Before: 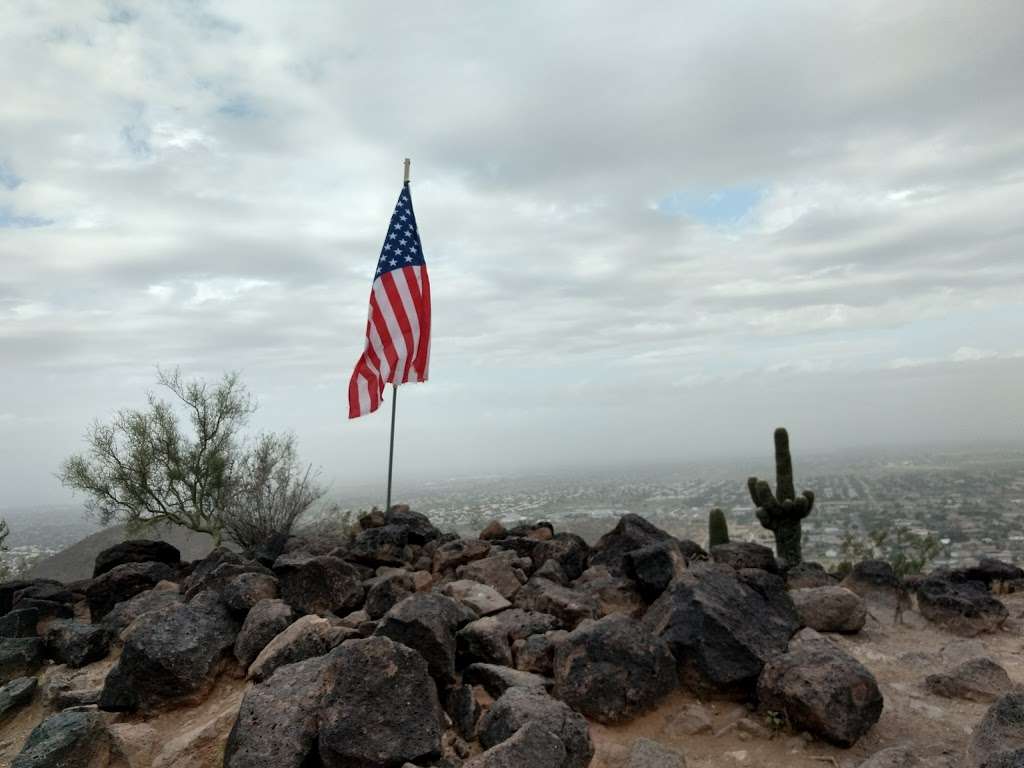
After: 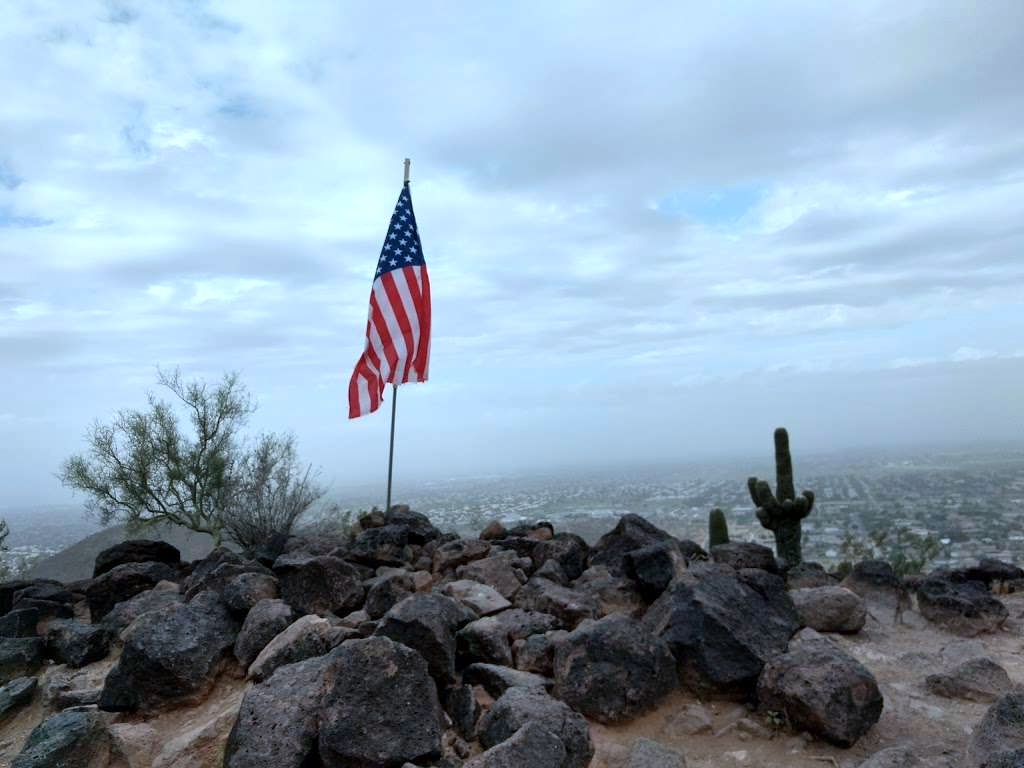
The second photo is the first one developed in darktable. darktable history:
exposure: exposure 0.129 EV, compensate highlight preservation false
color calibration: x 0.382, y 0.391, temperature 4087.6 K
